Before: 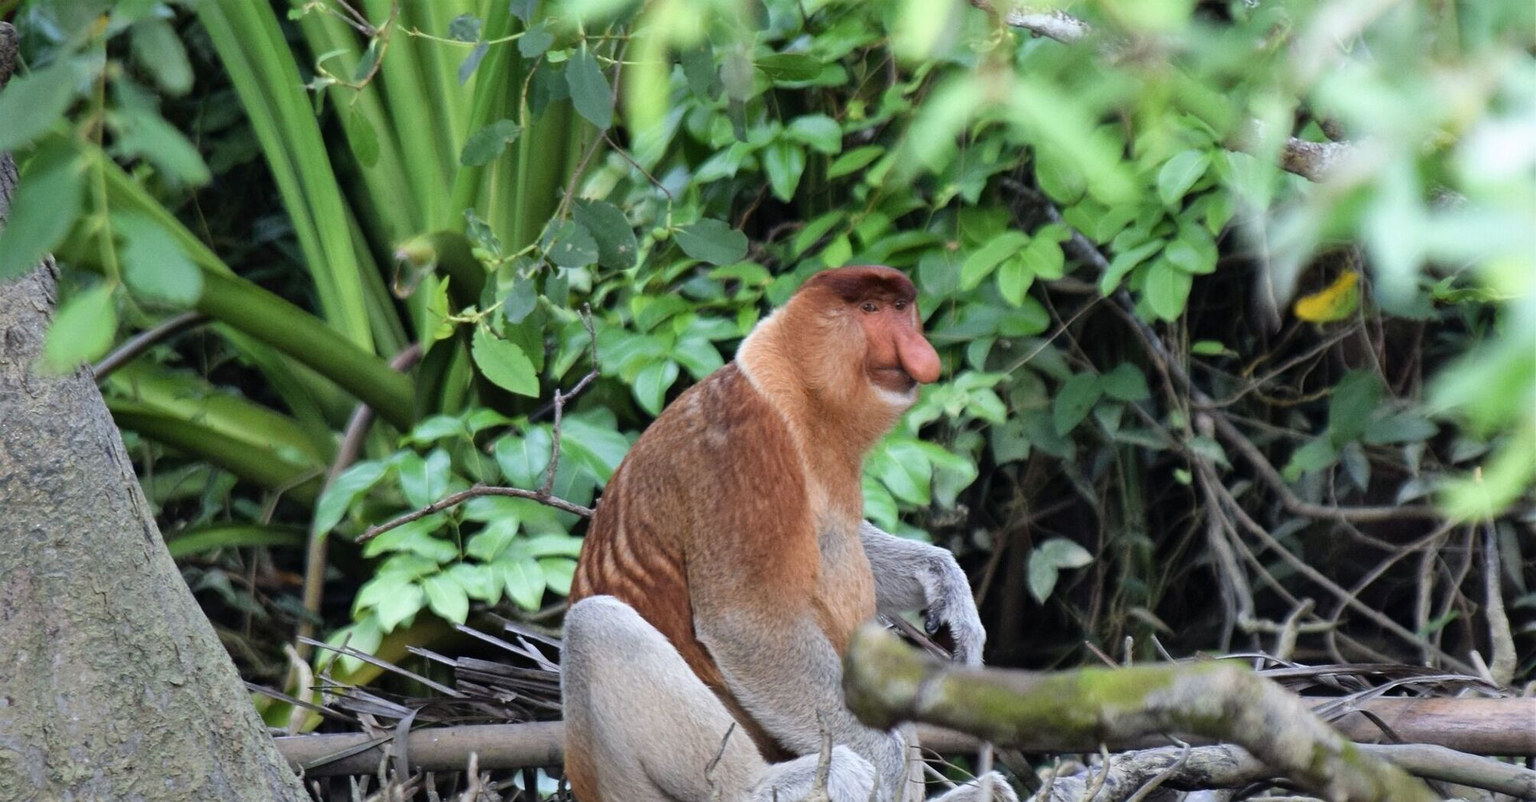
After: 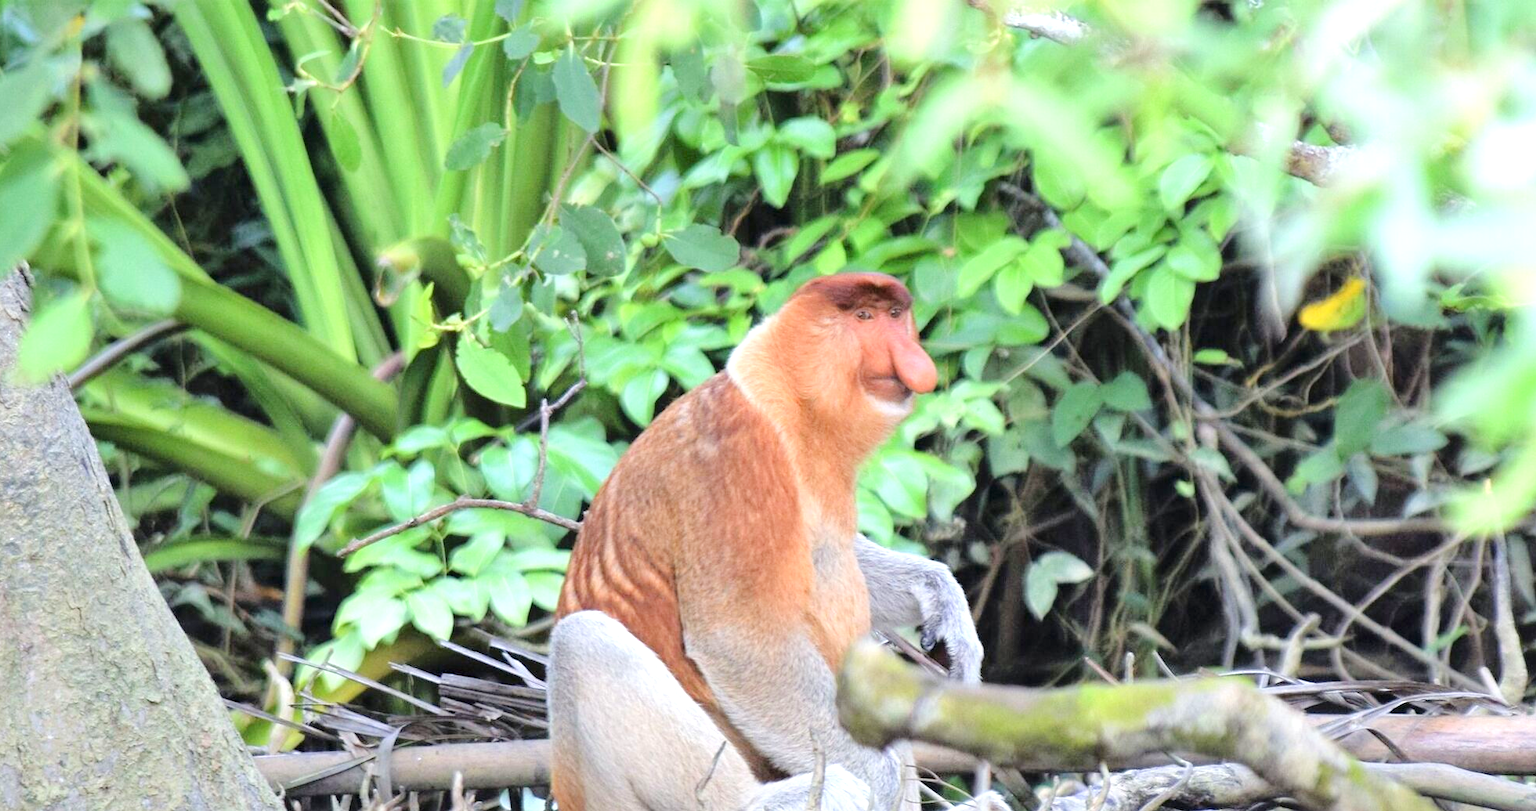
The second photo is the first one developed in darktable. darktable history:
tone curve: curves: ch0 [(0, 0) (0.26, 0.424) (0.417, 0.585) (1, 1)]
exposure: black level correction 0, exposure 0.7 EV, compensate exposure bias true, compensate highlight preservation false
crop and rotate: left 1.774%, right 0.633%, bottom 1.28%
